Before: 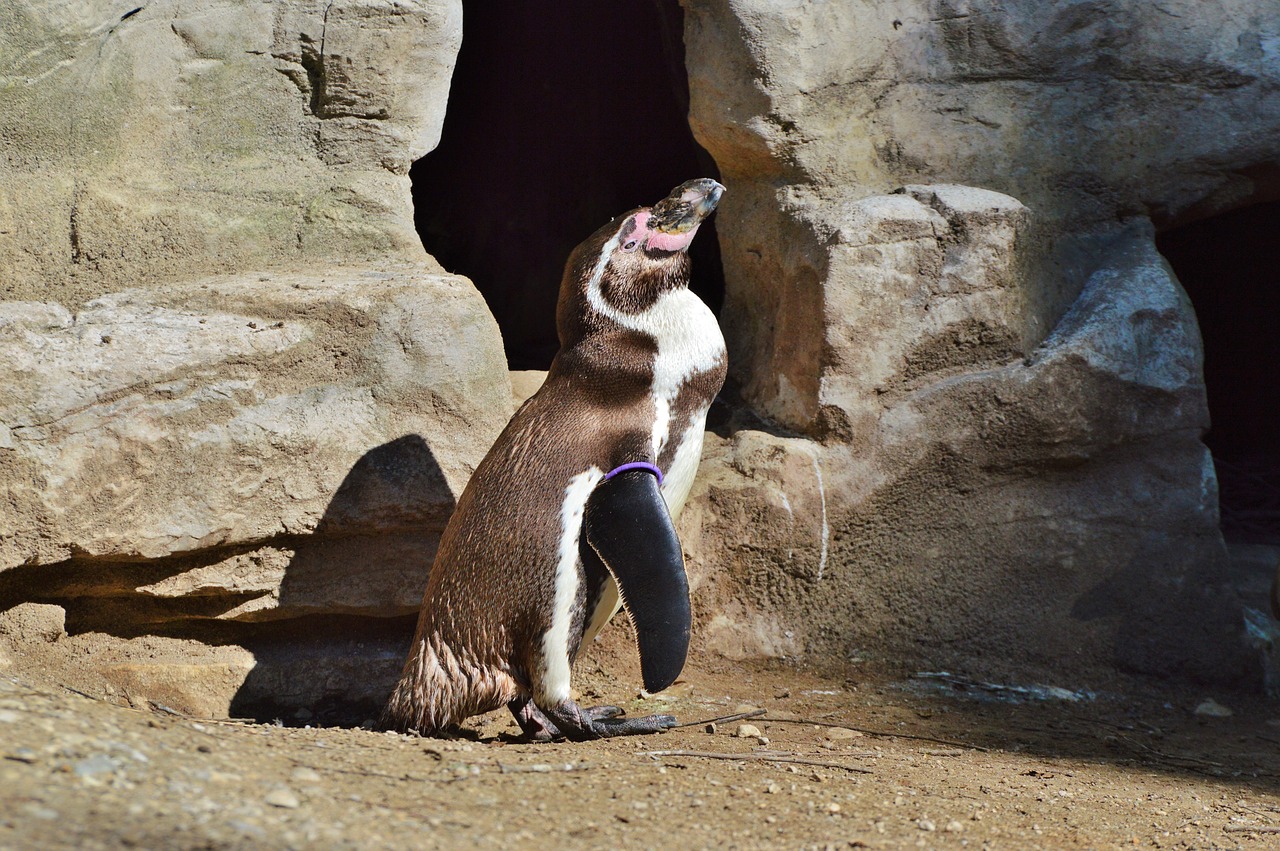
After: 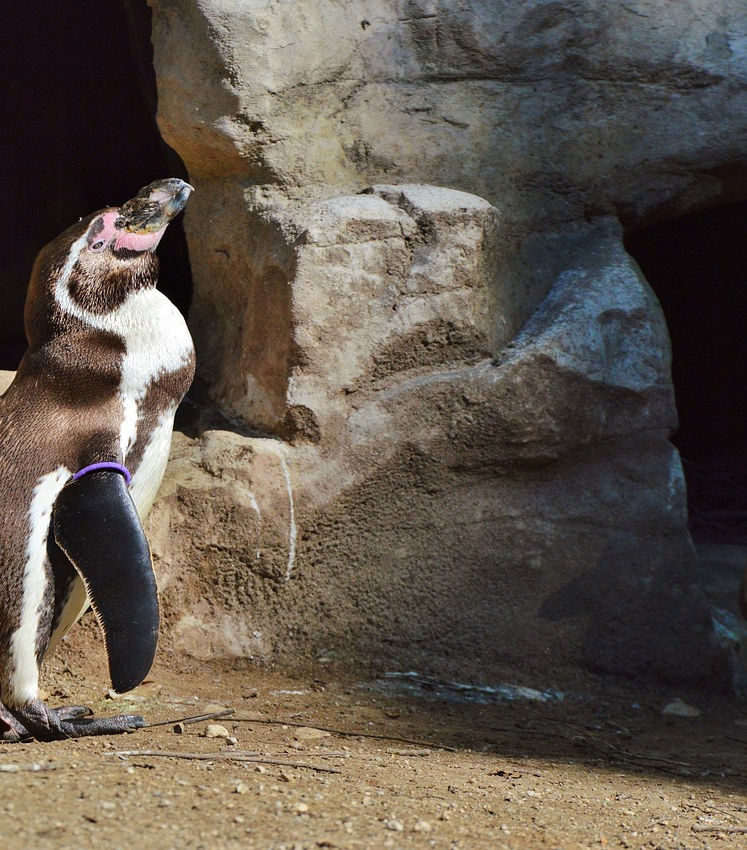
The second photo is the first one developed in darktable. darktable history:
crop: left 41.577%
